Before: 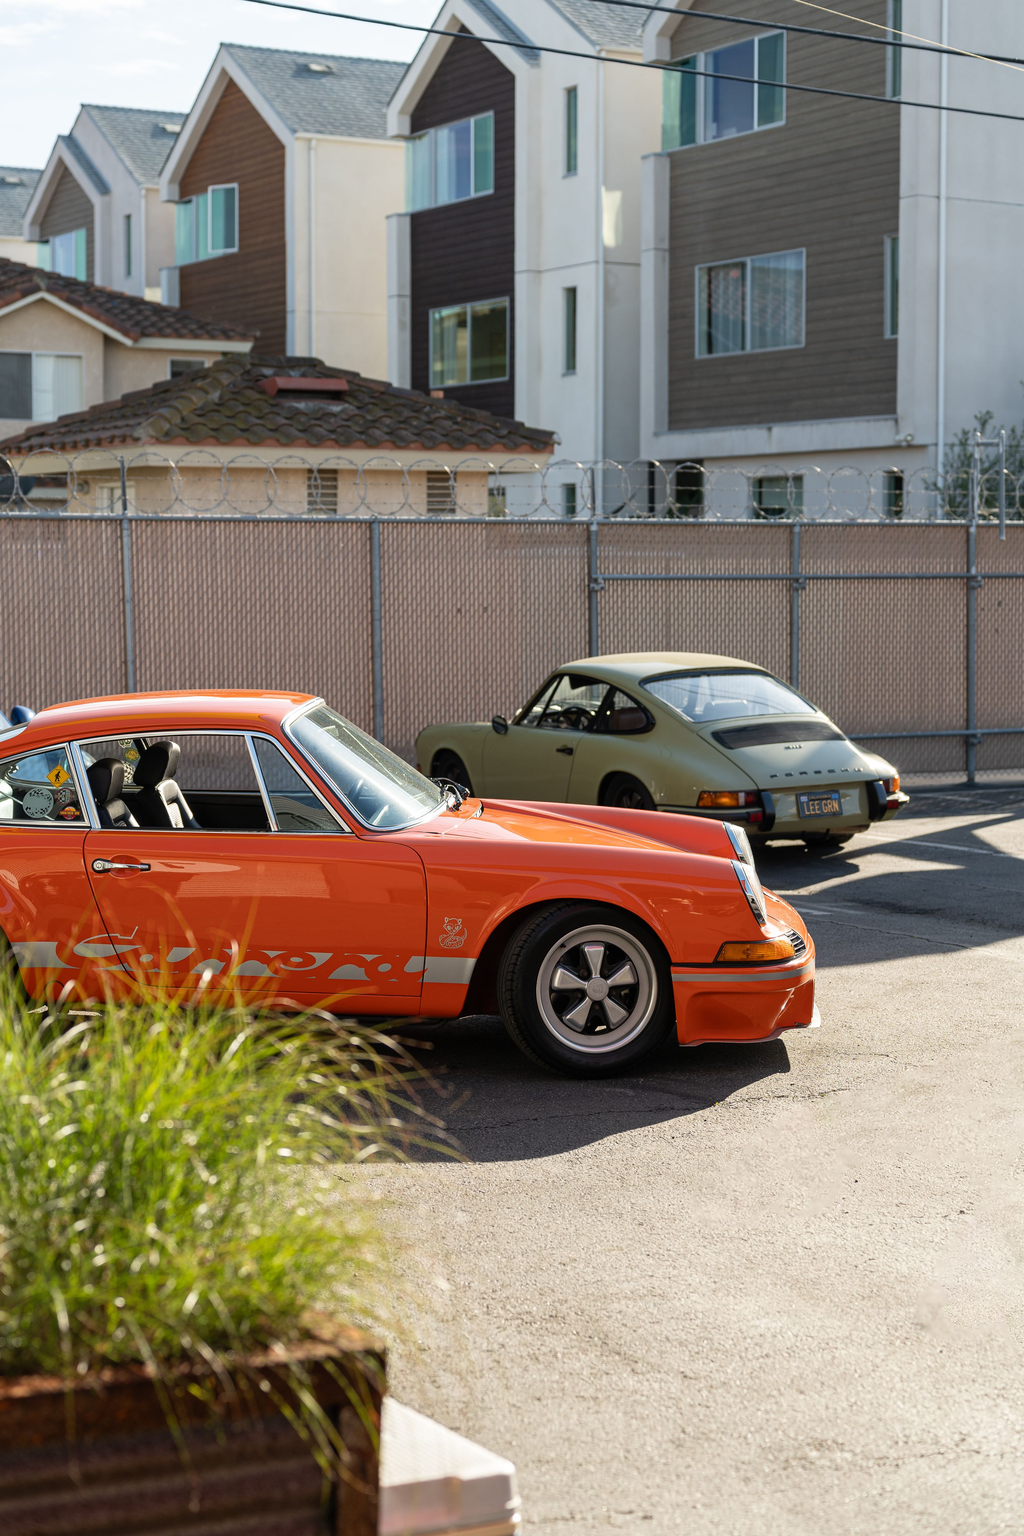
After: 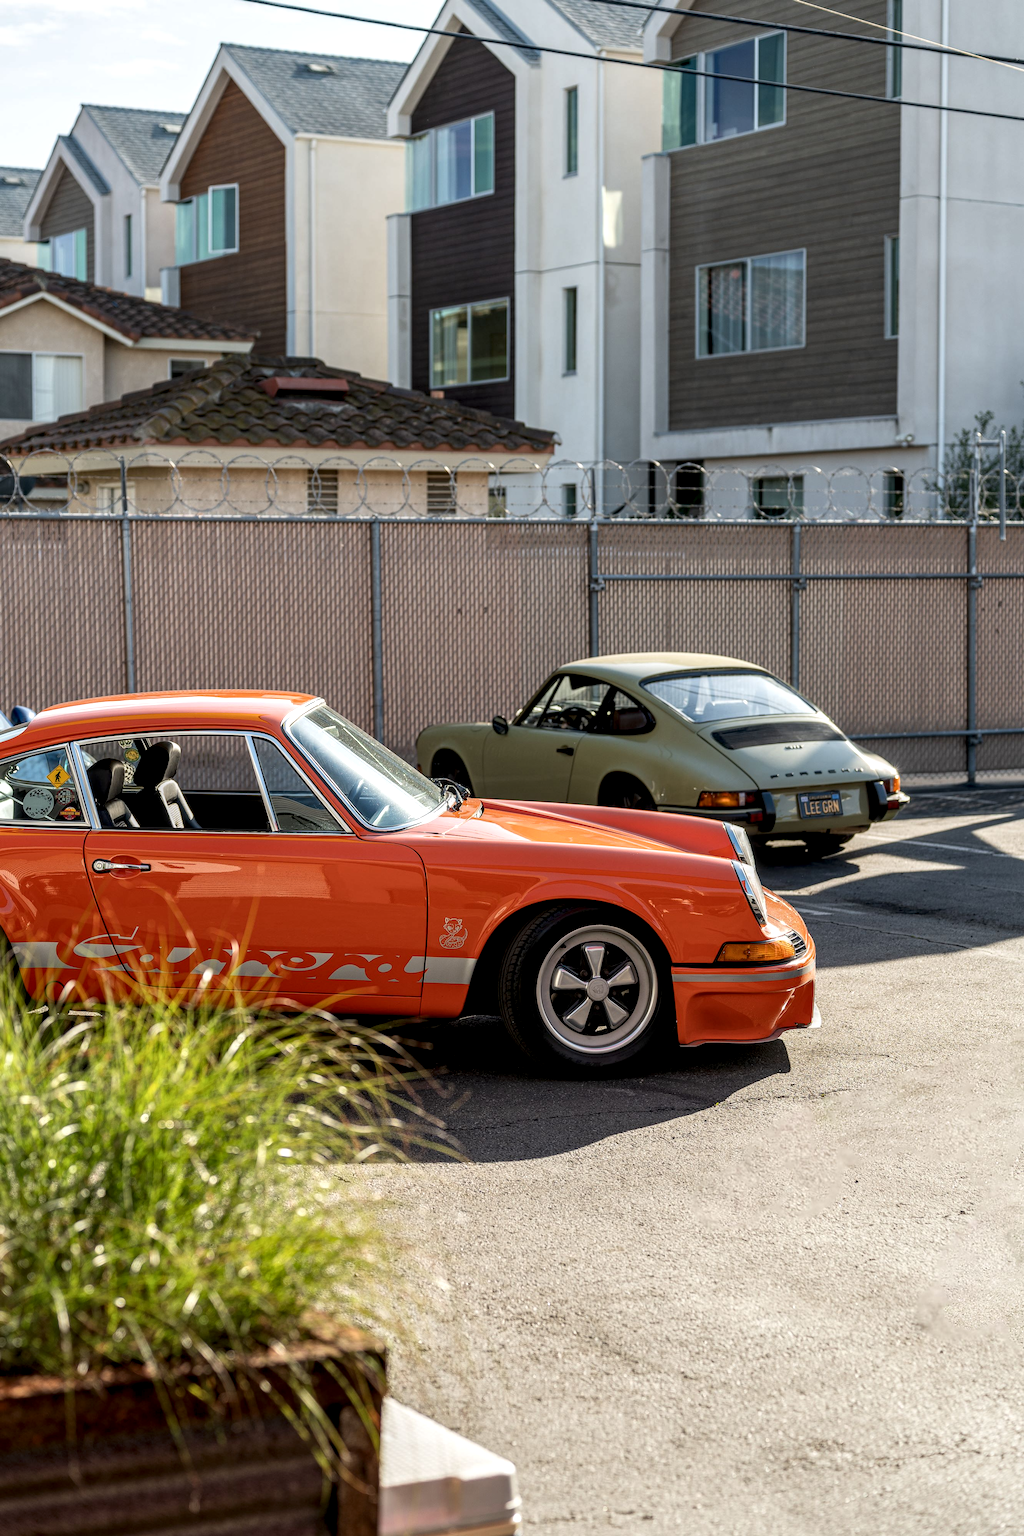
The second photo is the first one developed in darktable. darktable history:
local contrast: highlights 27%, detail 150%
